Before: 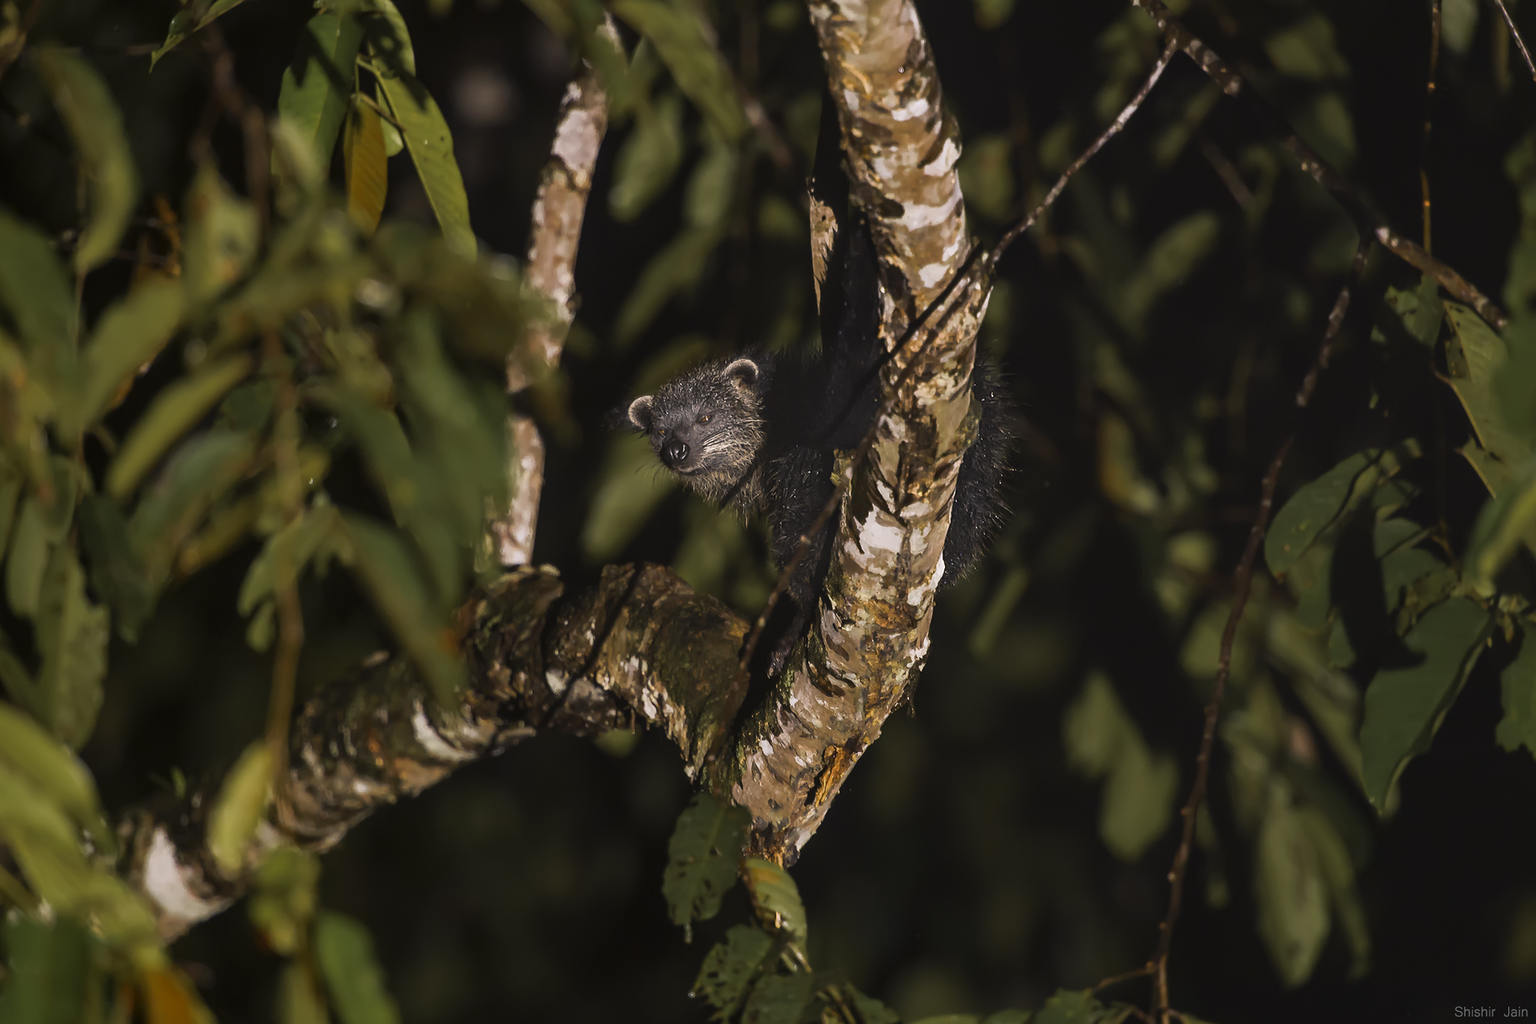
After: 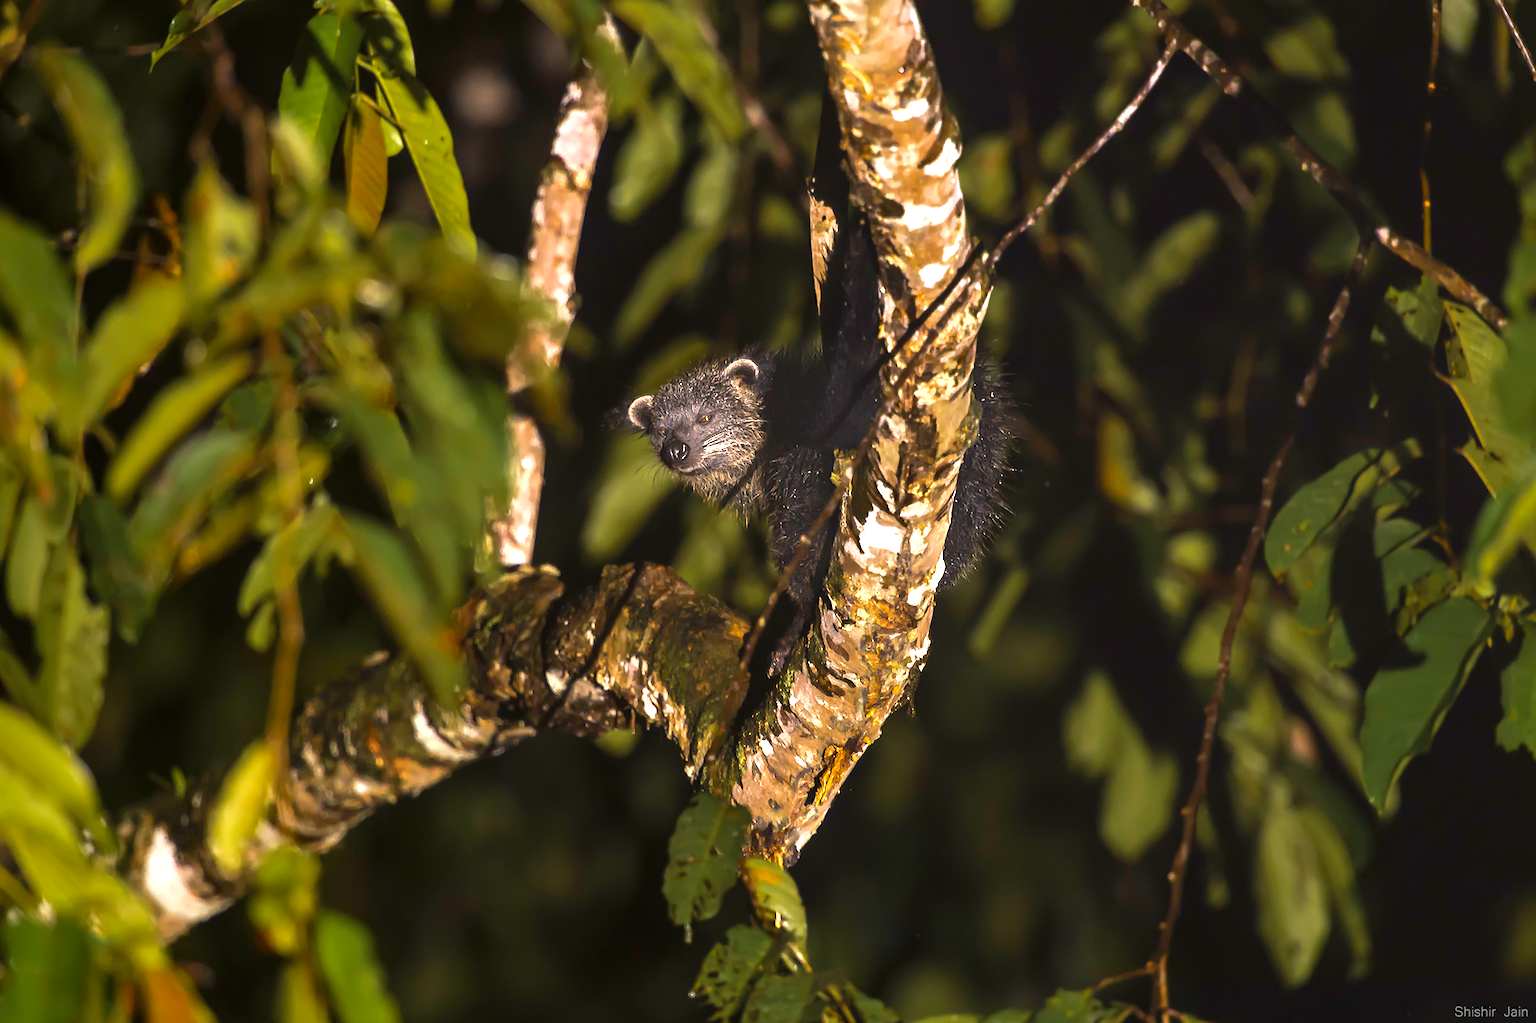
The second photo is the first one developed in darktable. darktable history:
exposure: black level correction 0, exposure 1.2 EV, compensate highlight preservation false
color balance rgb: perceptual saturation grading › global saturation -4.14%, global vibrance 41.319%
